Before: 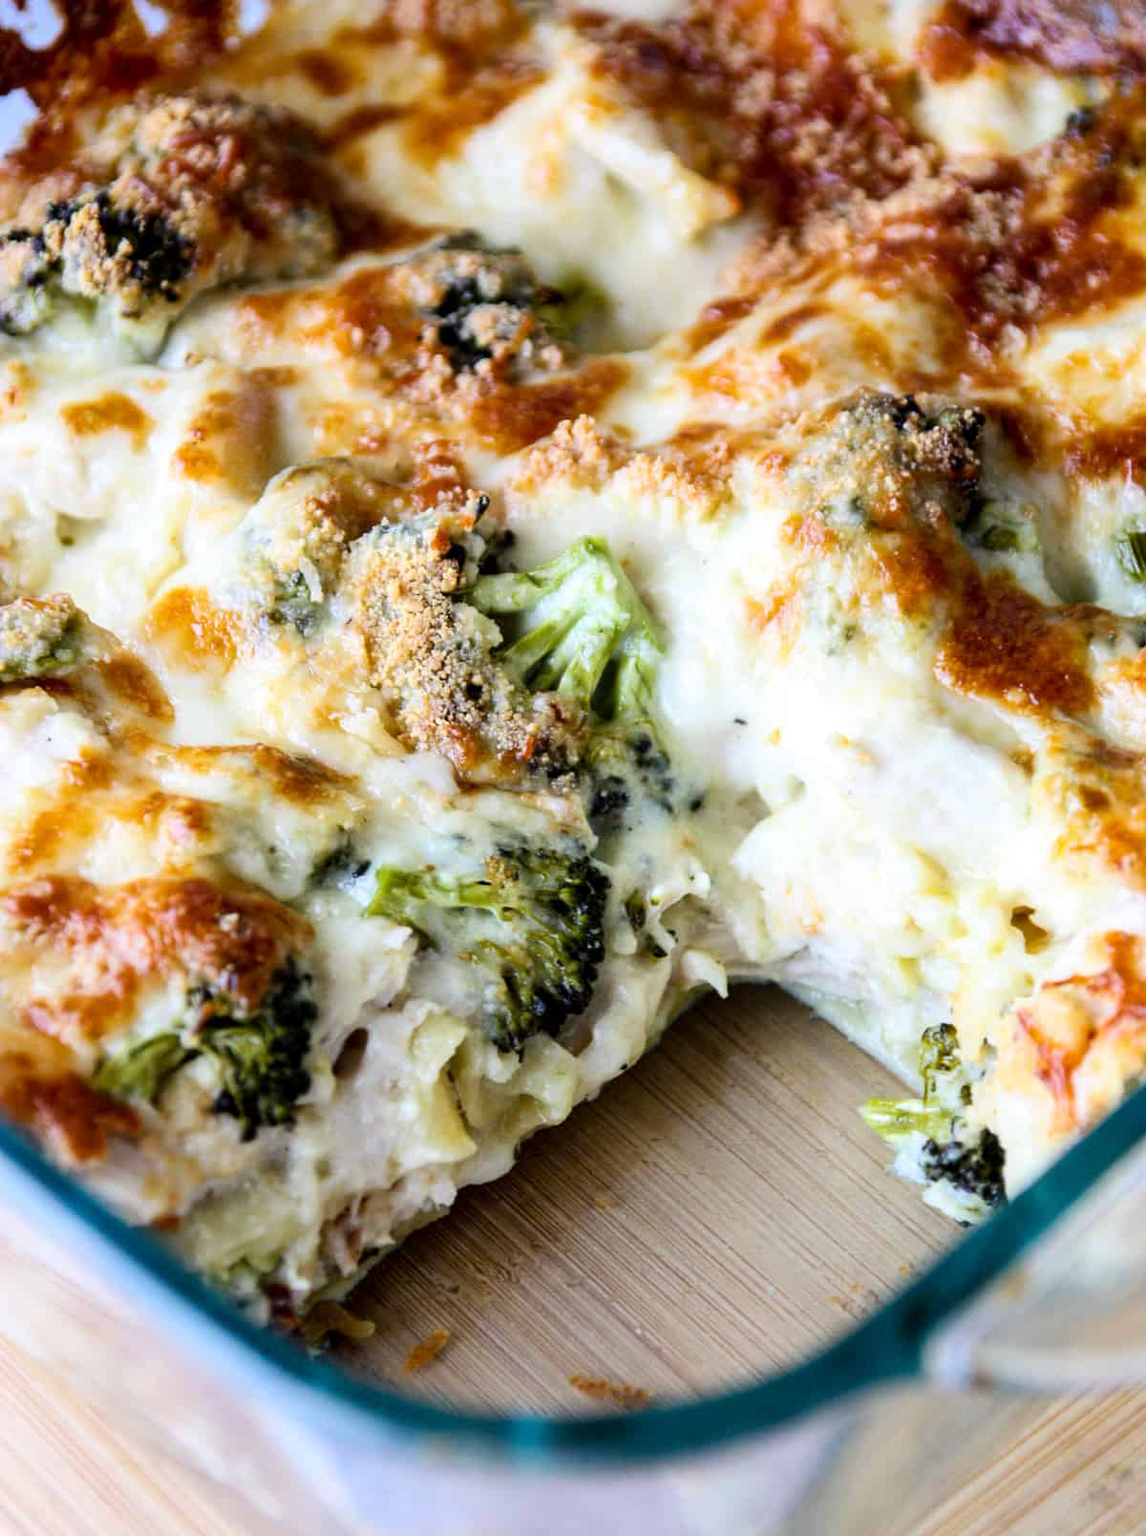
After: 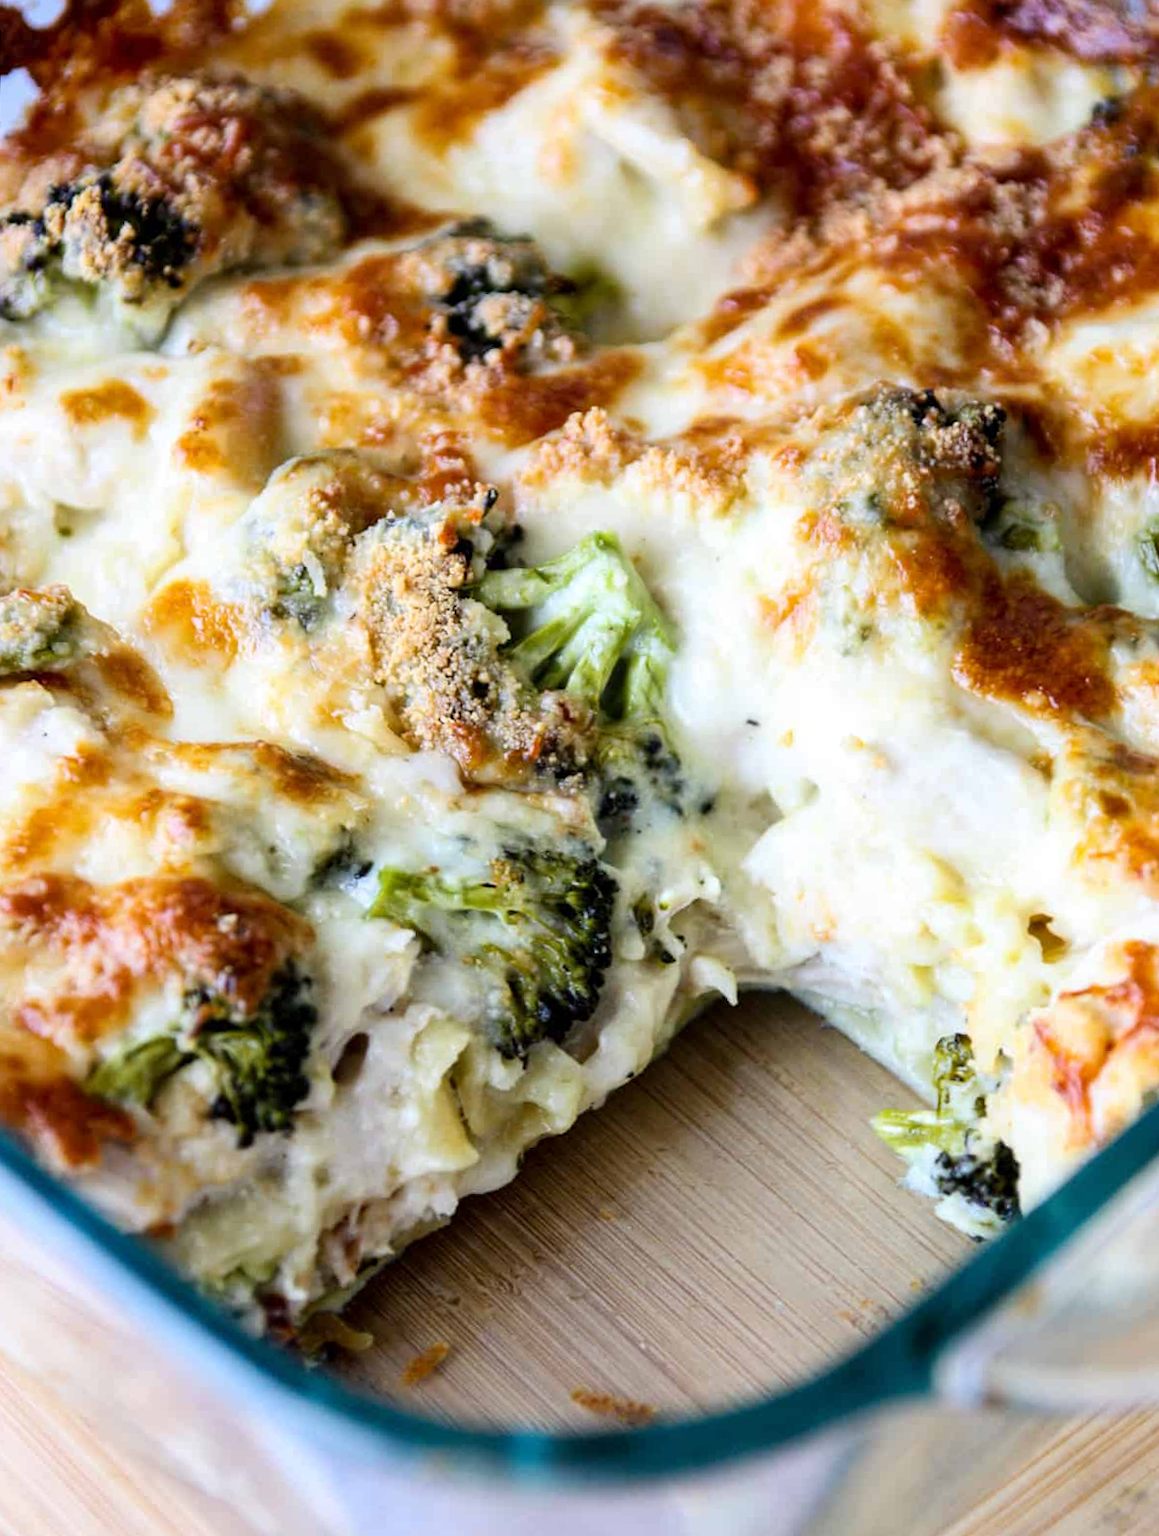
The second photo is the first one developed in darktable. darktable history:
crop and rotate: angle -1.69°
rotate and perspective: rotation -1.17°, automatic cropping off
